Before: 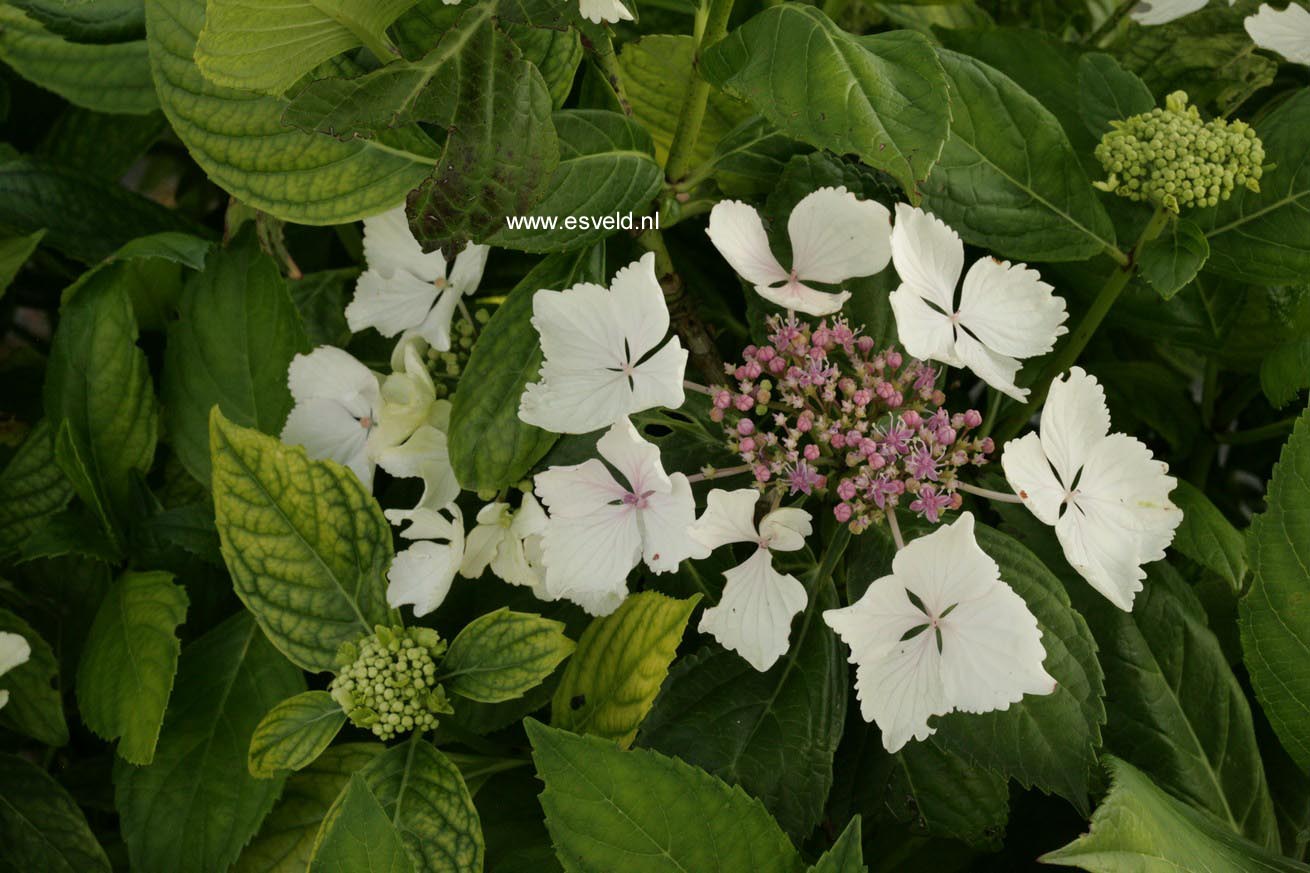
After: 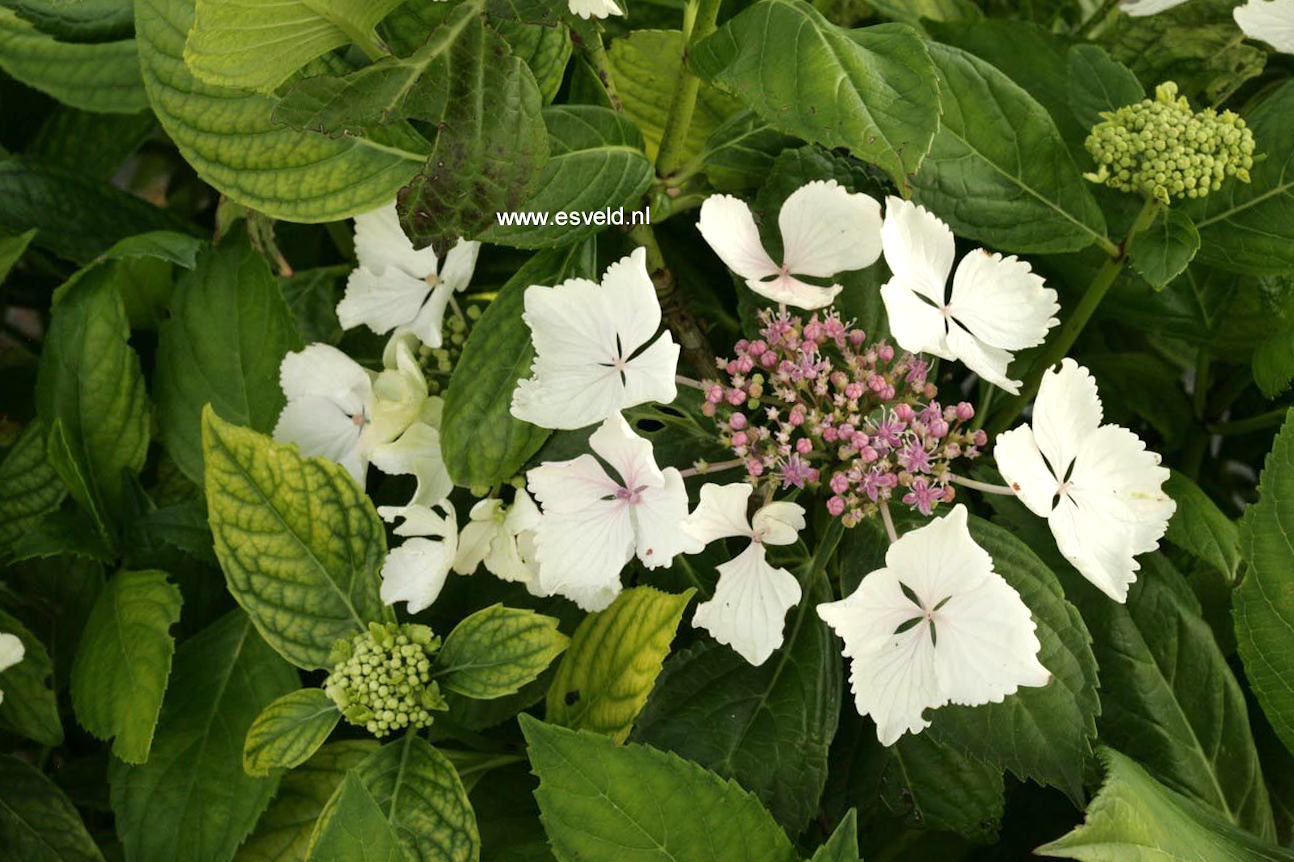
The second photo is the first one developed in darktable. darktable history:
exposure: exposure 0.6 EV, compensate highlight preservation false
rotate and perspective: rotation -0.45°, automatic cropping original format, crop left 0.008, crop right 0.992, crop top 0.012, crop bottom 0.988
